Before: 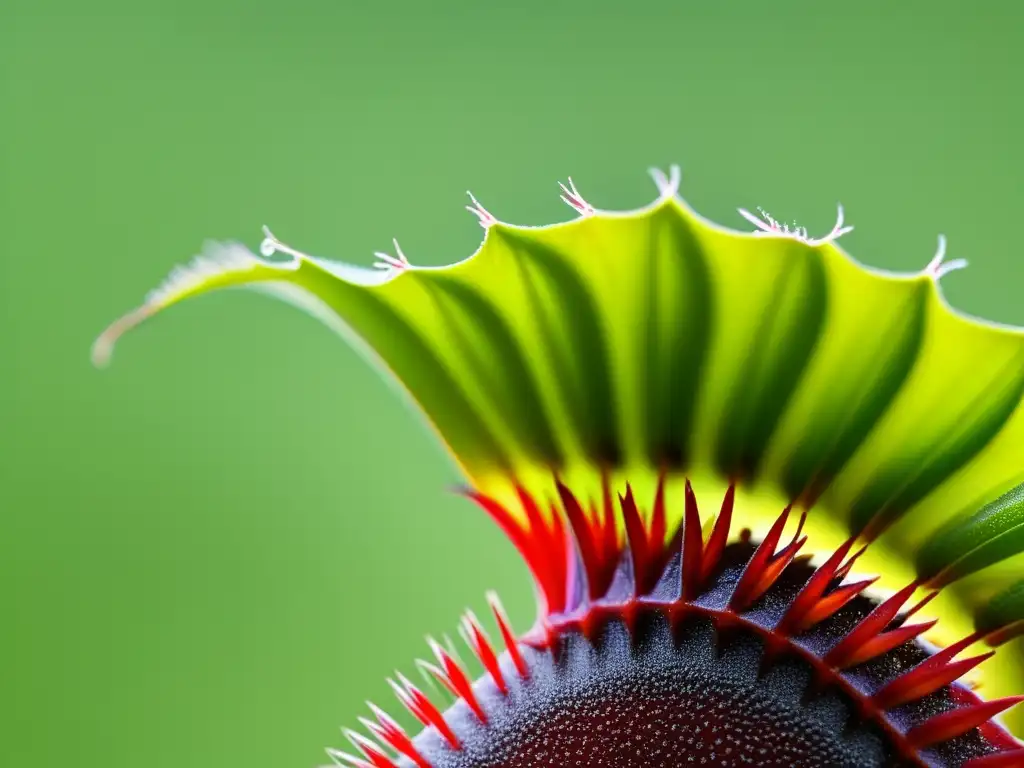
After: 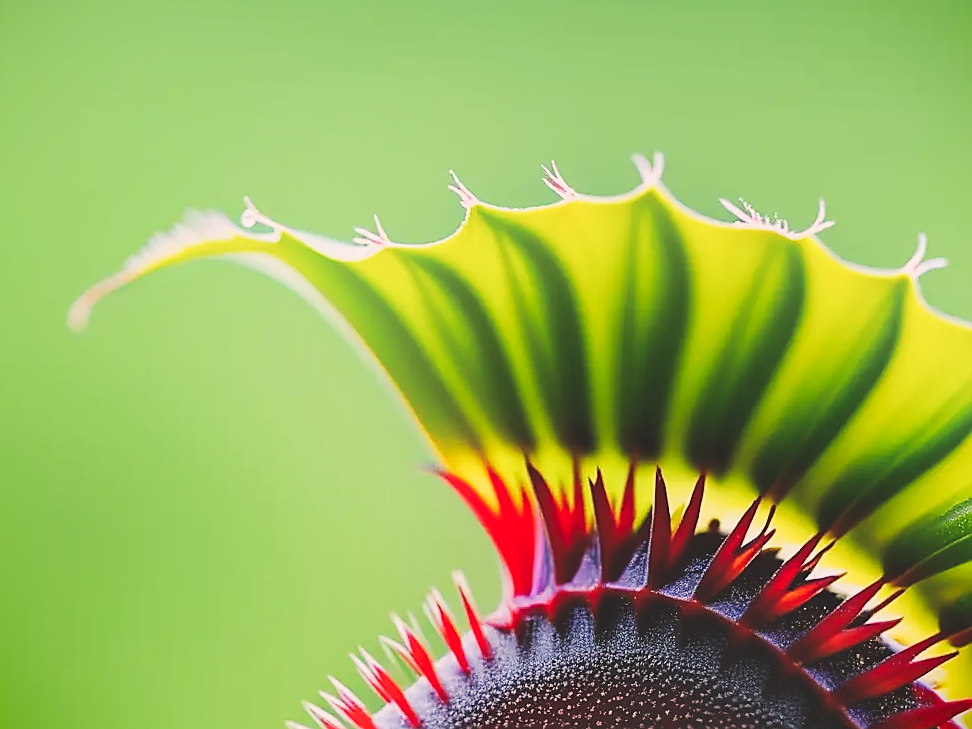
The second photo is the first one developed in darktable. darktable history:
crop and rotate: angle -2.33°
vignetting: fall-off start 97.36%, fall-off radius 79.39%, saturation 0.378, width/height ratio 1.115, dithering 8-bit output
tone curve: curves: ch0 [(0, 0.003) (0.044, 0.032) (0.12, 0.089) (0.197, 0.168) (0.281, 0.273) (0.468, 0.548) (0.588, 0.71) (0.701, 0.815) (0.86, 0.922) (1, 0.982)]; ch1 [(0, 0) (0.247, 0.215) (0.433, 0.382) (0.466, 0.426) (0.493, 0.481) (0.501, 0.5) (0.517, 0.524) (0.557, 0.582) (0.598, 0.651) (0.671, 0.735) (0.796, 0.85) (1, 1)]; ch2 [(0, 0) (0.249, 0.216) (0.357, 0.317) (0.448, 0.432) (0.478, 0.492) (0.498, 0.499) (0.517, 0.53) (0.537, 0.57) (0.569, 0.623) (0.61, 0.663) (0.706, 0.75) (0.808, 0.809) (0.991, 0.968)], preserve colors none
sharpen: radius 1.359, amount 1.233, threshold 0.656
exposure: black level correction -0.035, exposure -0.495 EV, compensate exposure bias true, compensate highlight preservation false
shadows and highlights: highlights 71.65, soften with gaussian
color correction: highlights a* 5.96, highlights b* 4.87
